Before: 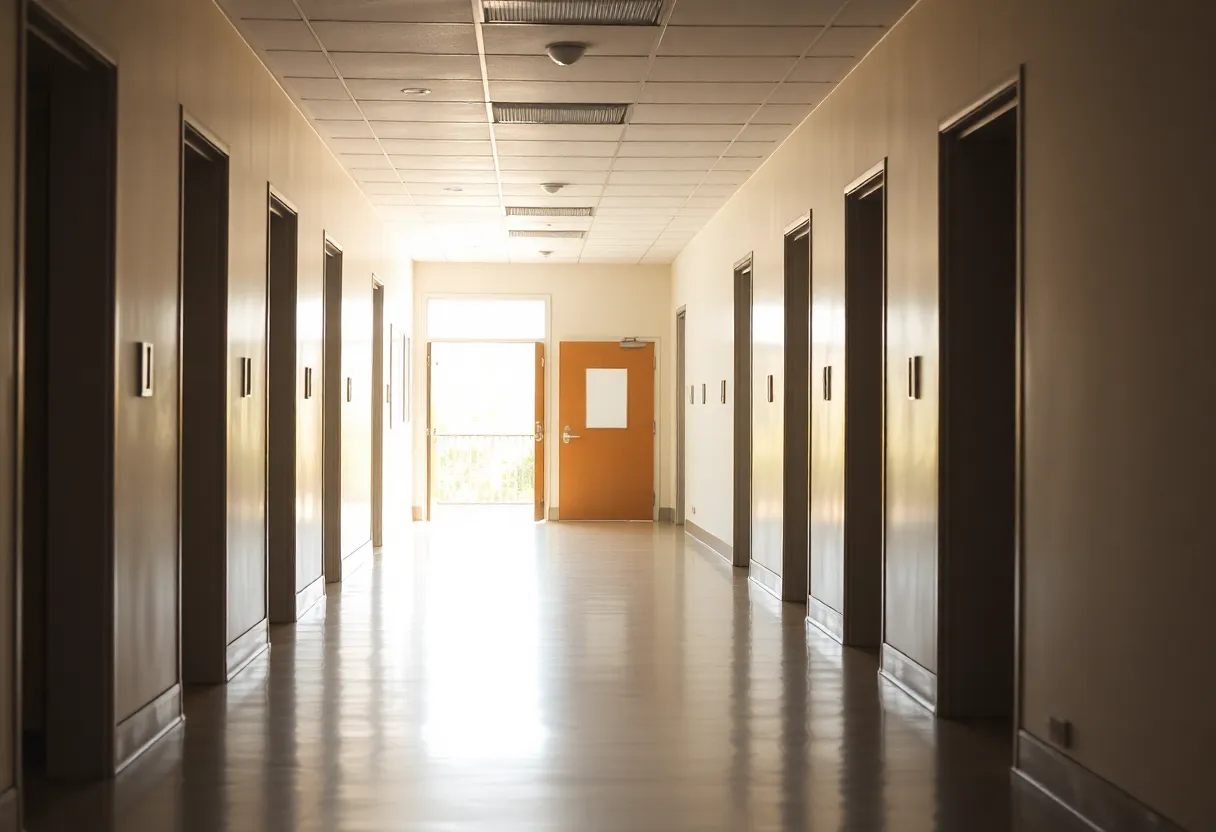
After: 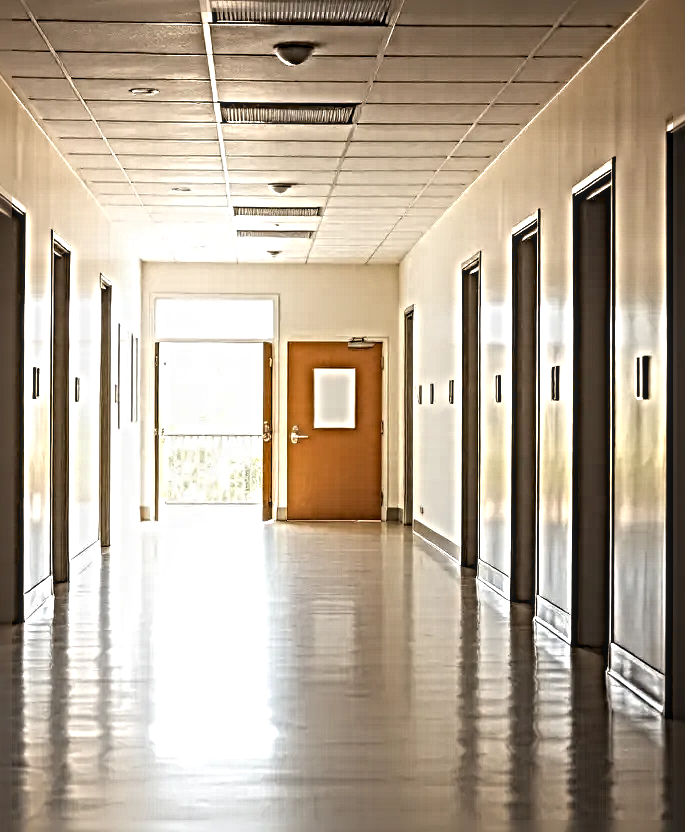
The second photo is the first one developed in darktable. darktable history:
crop and rotate: left 22.425%, right 21.184%
local contrast: detail 130%
sharpen: radius 6.263, amount 1.801, threshold 0.122
